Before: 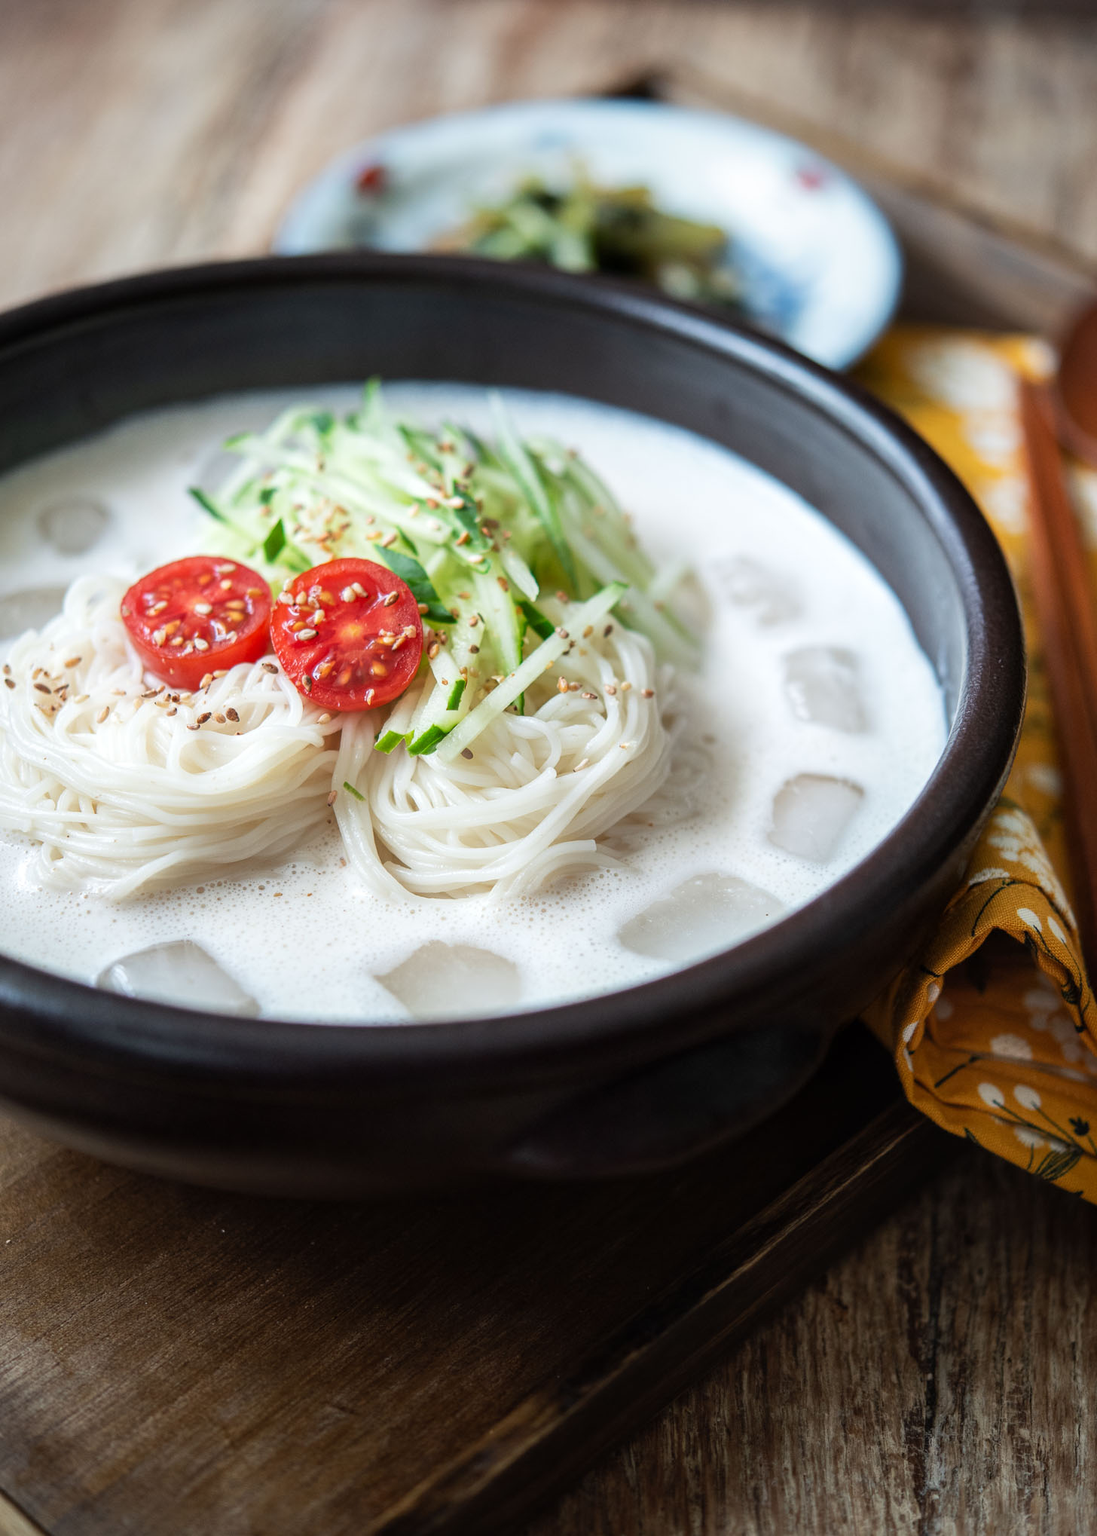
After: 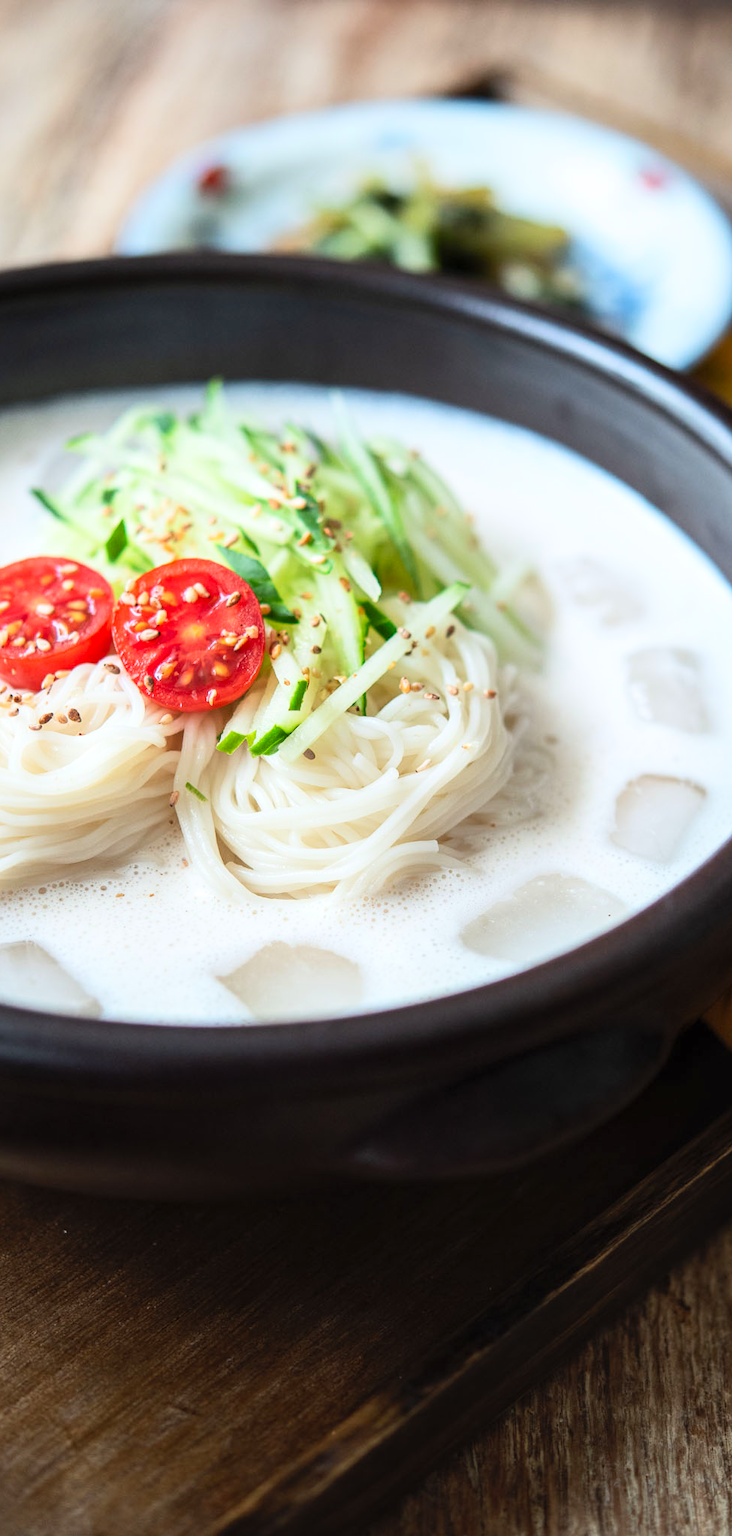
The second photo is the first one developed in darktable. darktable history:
contrast brightness saturation: contrast 0.2, brightness 0.162, saturation 0.216
crop and rotate: left 14.484%, right 18.729%
